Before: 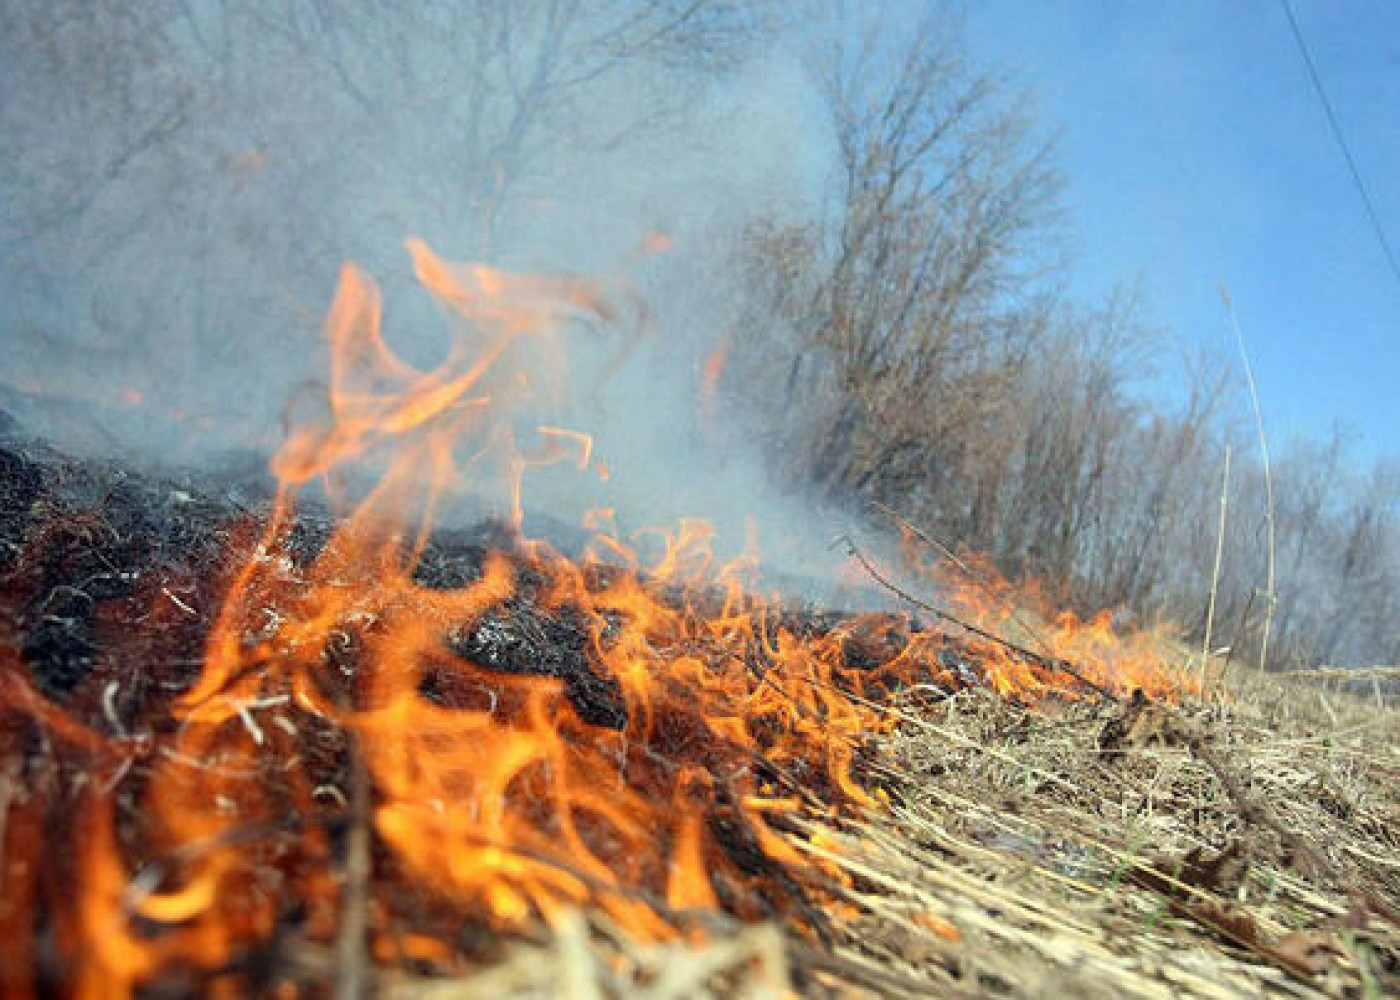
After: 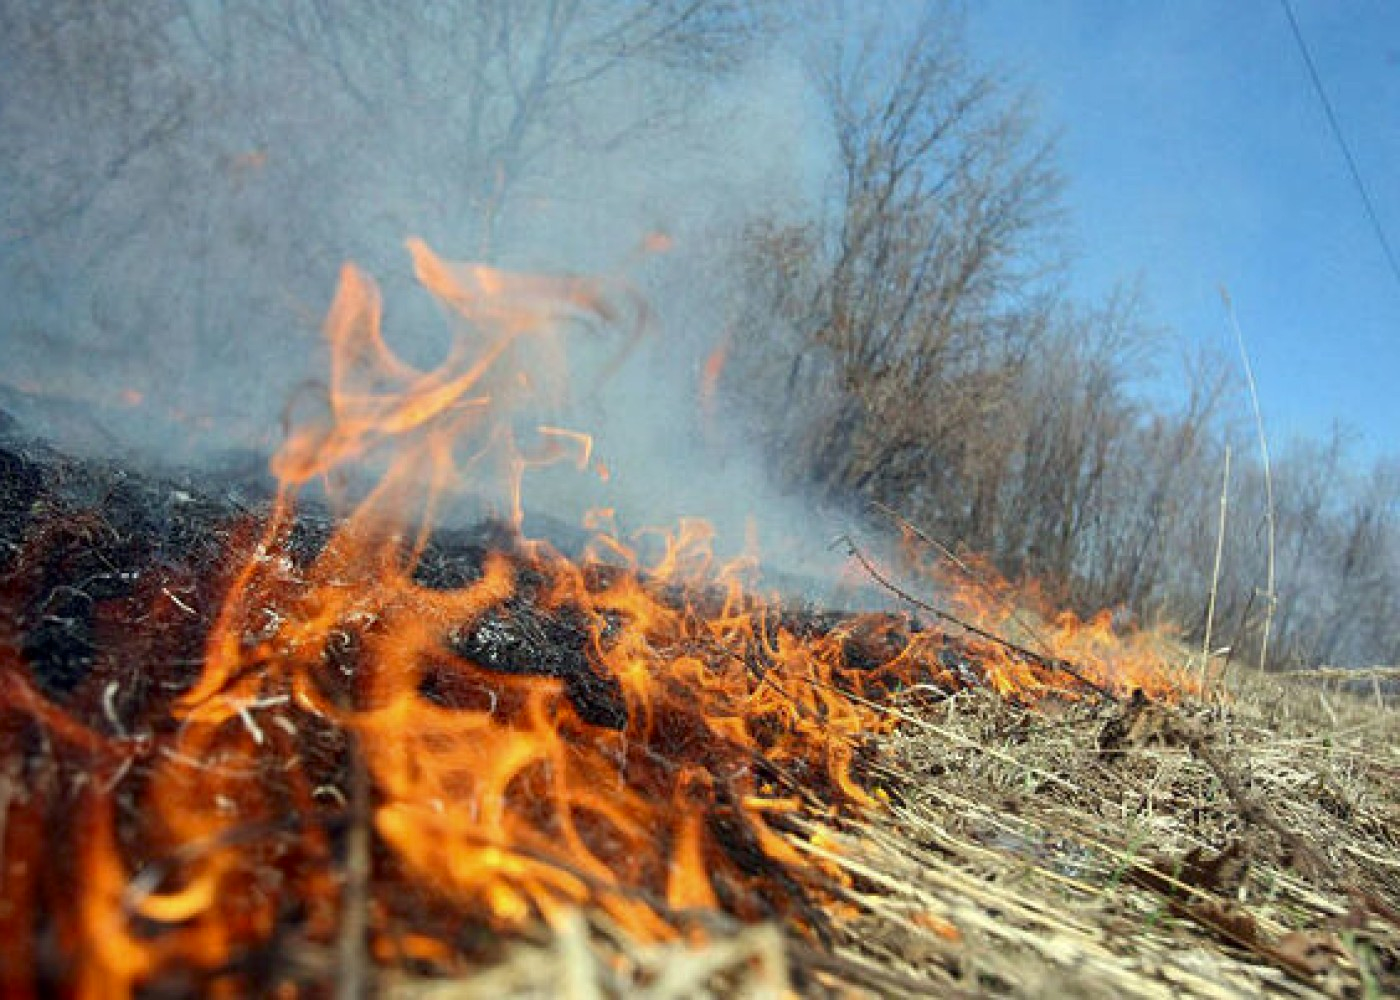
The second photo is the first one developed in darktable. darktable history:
contrast brightness saturation: brightness -0.091
